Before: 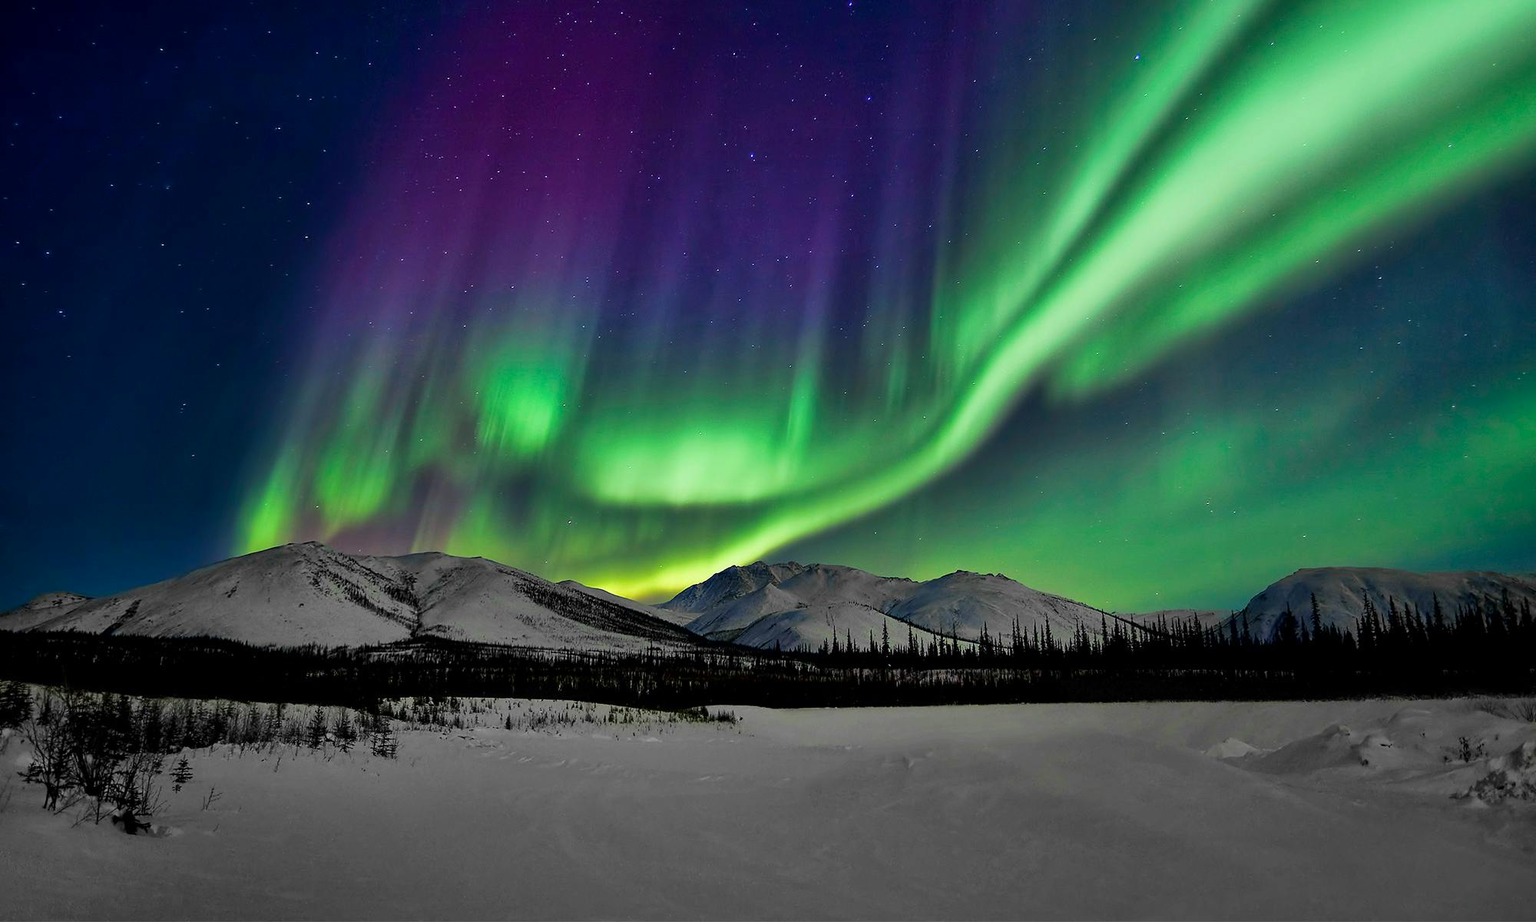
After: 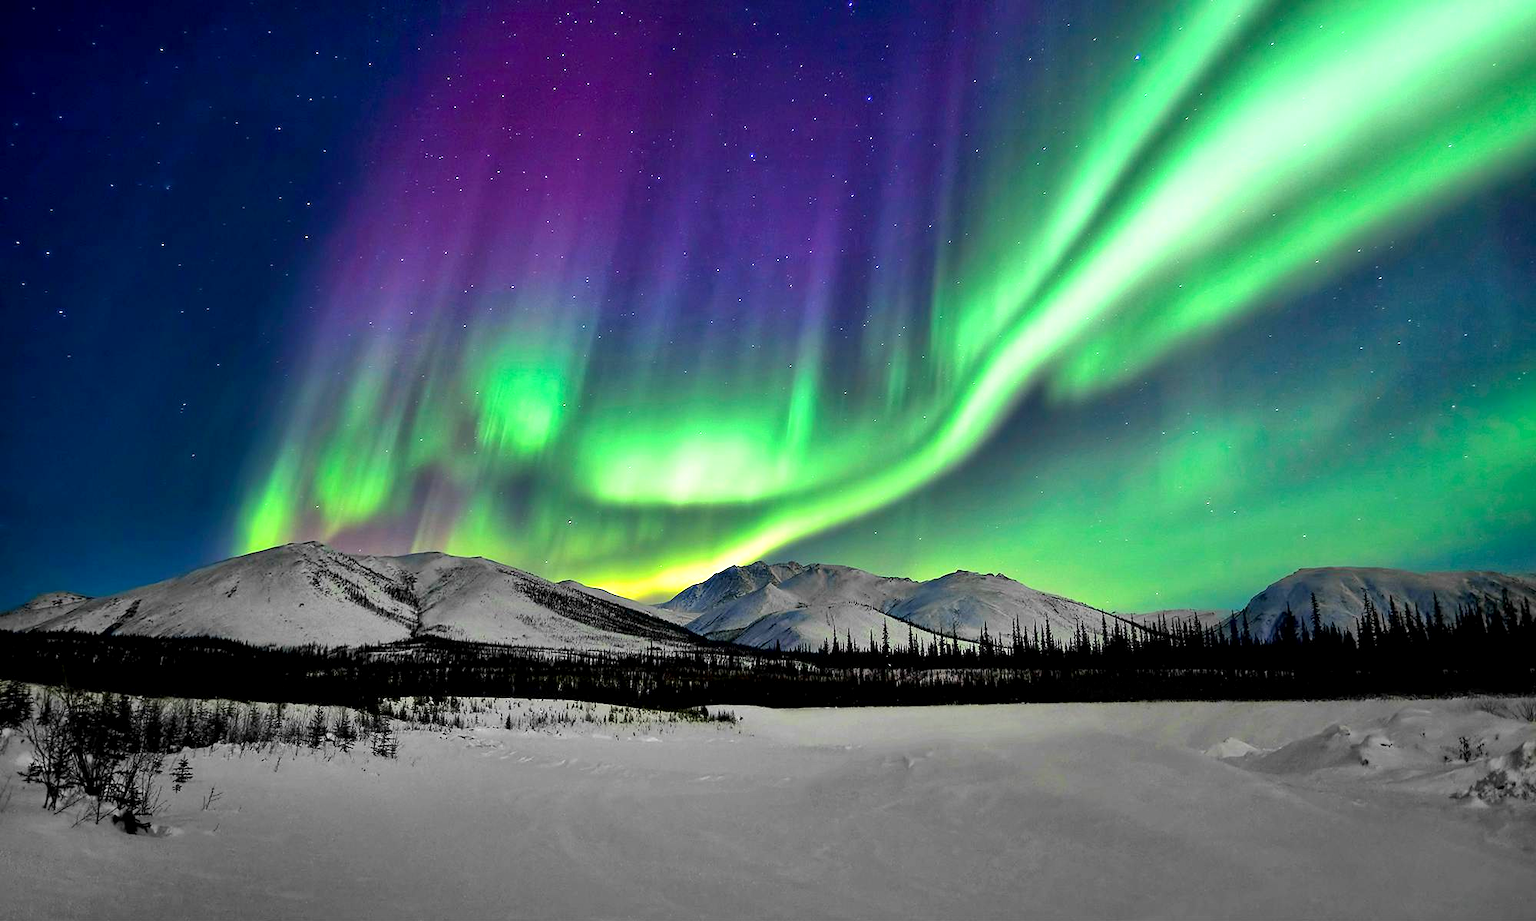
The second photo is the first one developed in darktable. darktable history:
exposure: black level correction 0.001, exposure 1.048 EV, compensate highlight preservation false
